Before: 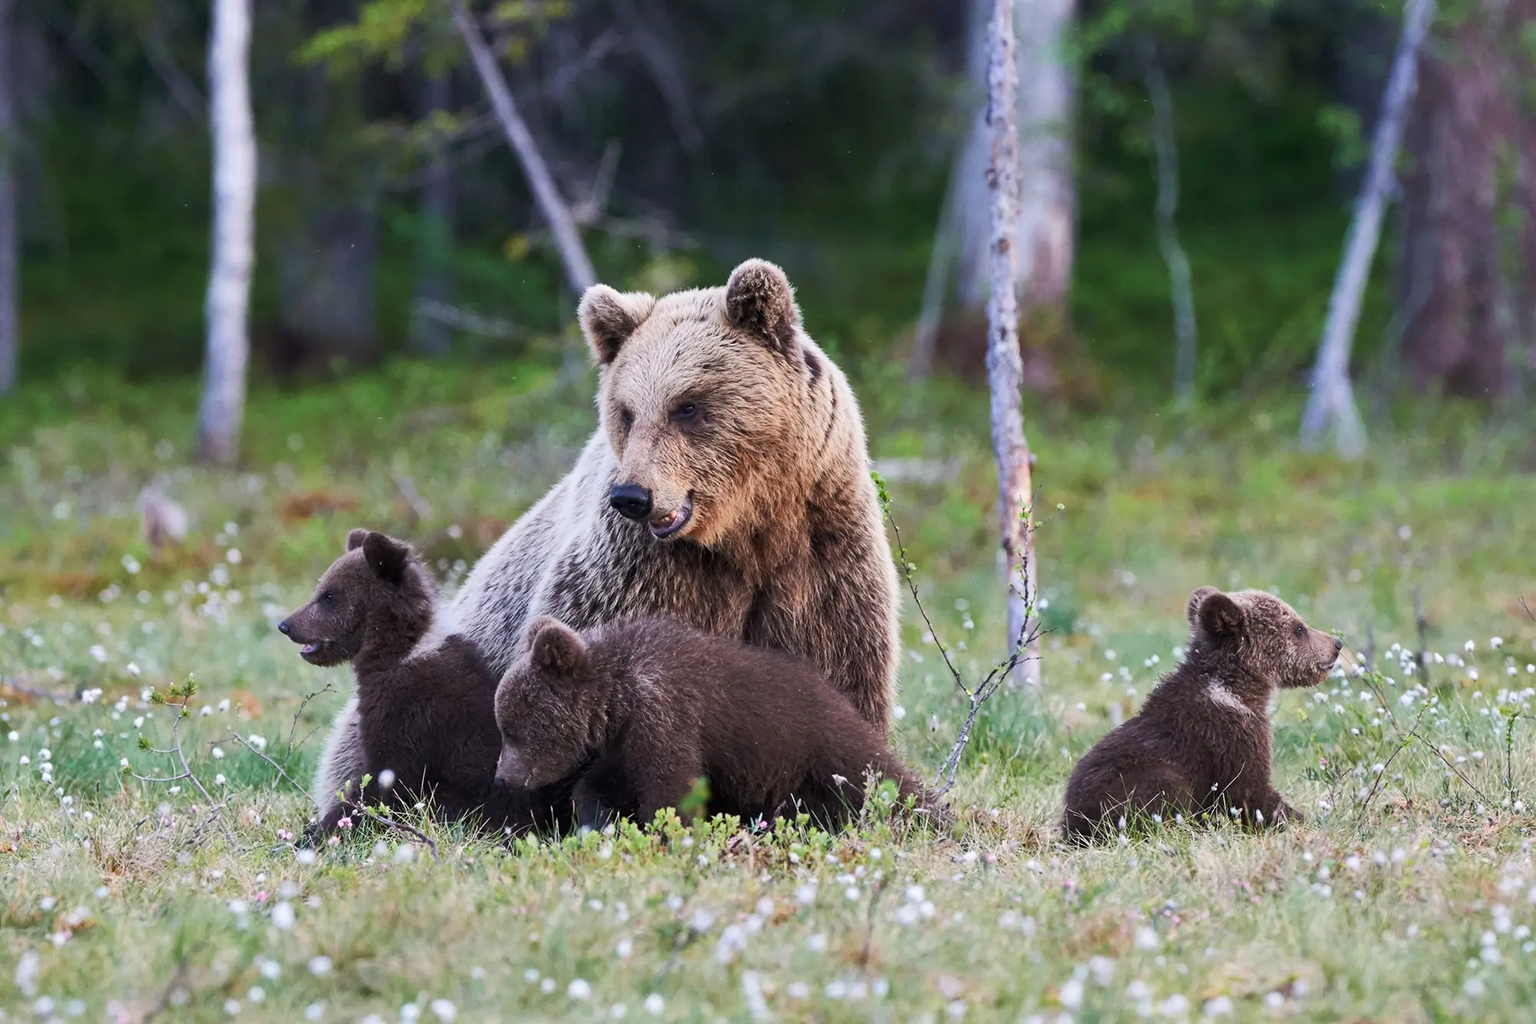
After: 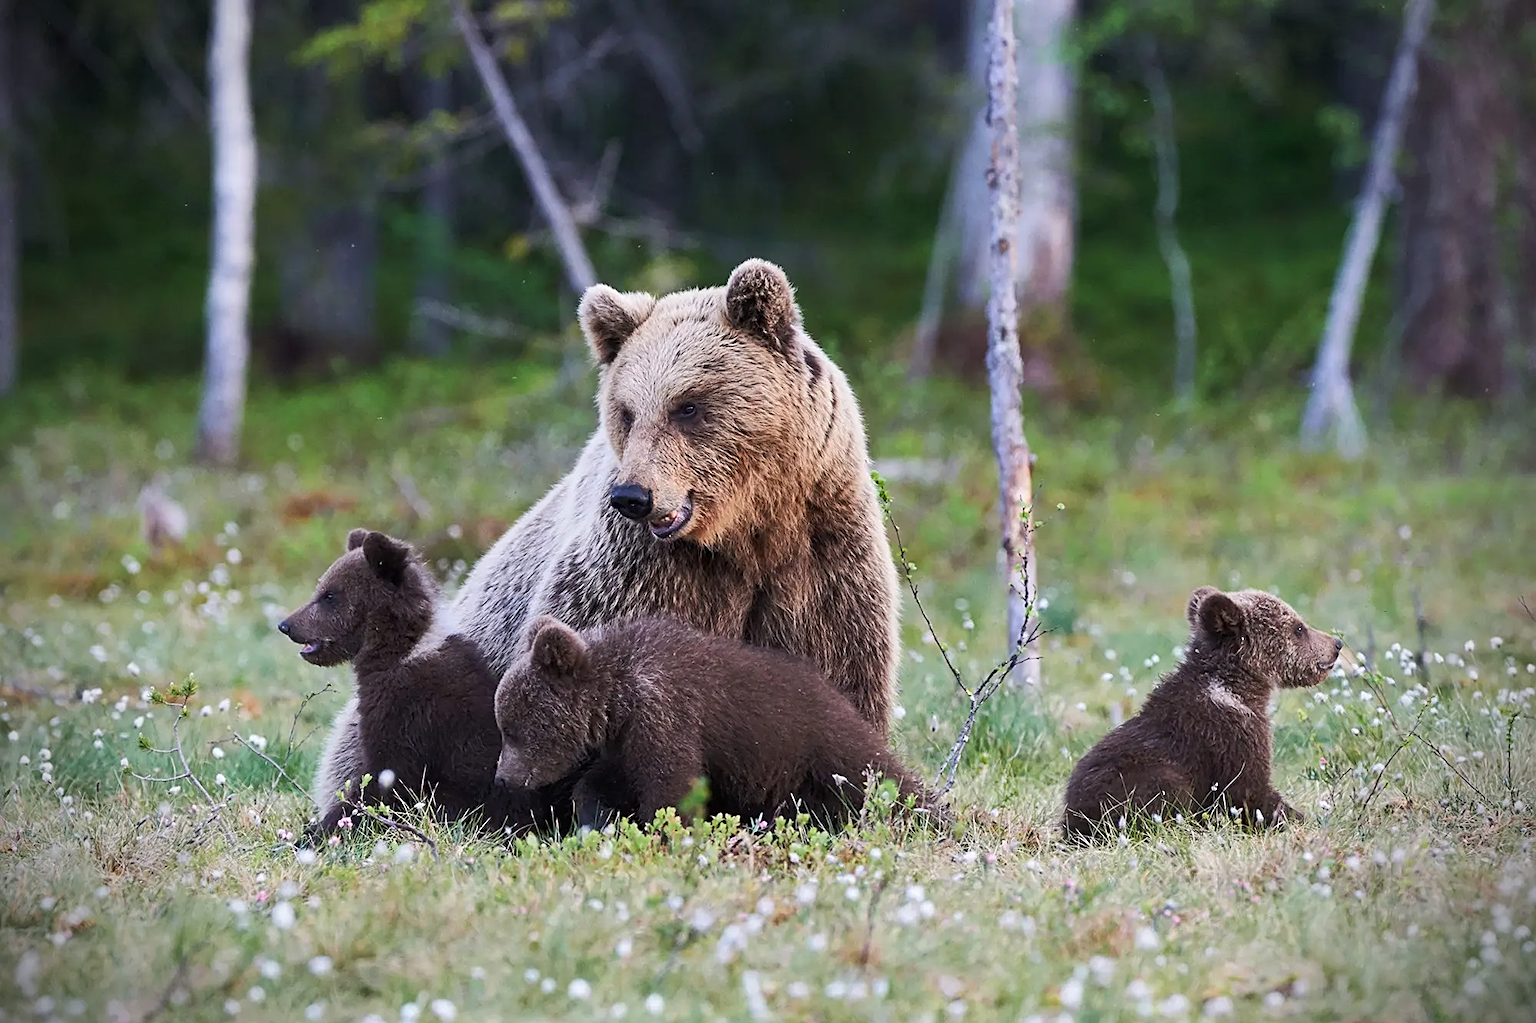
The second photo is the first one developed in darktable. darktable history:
vignetting: brightness -0.869
sharpen: on, module defaults
